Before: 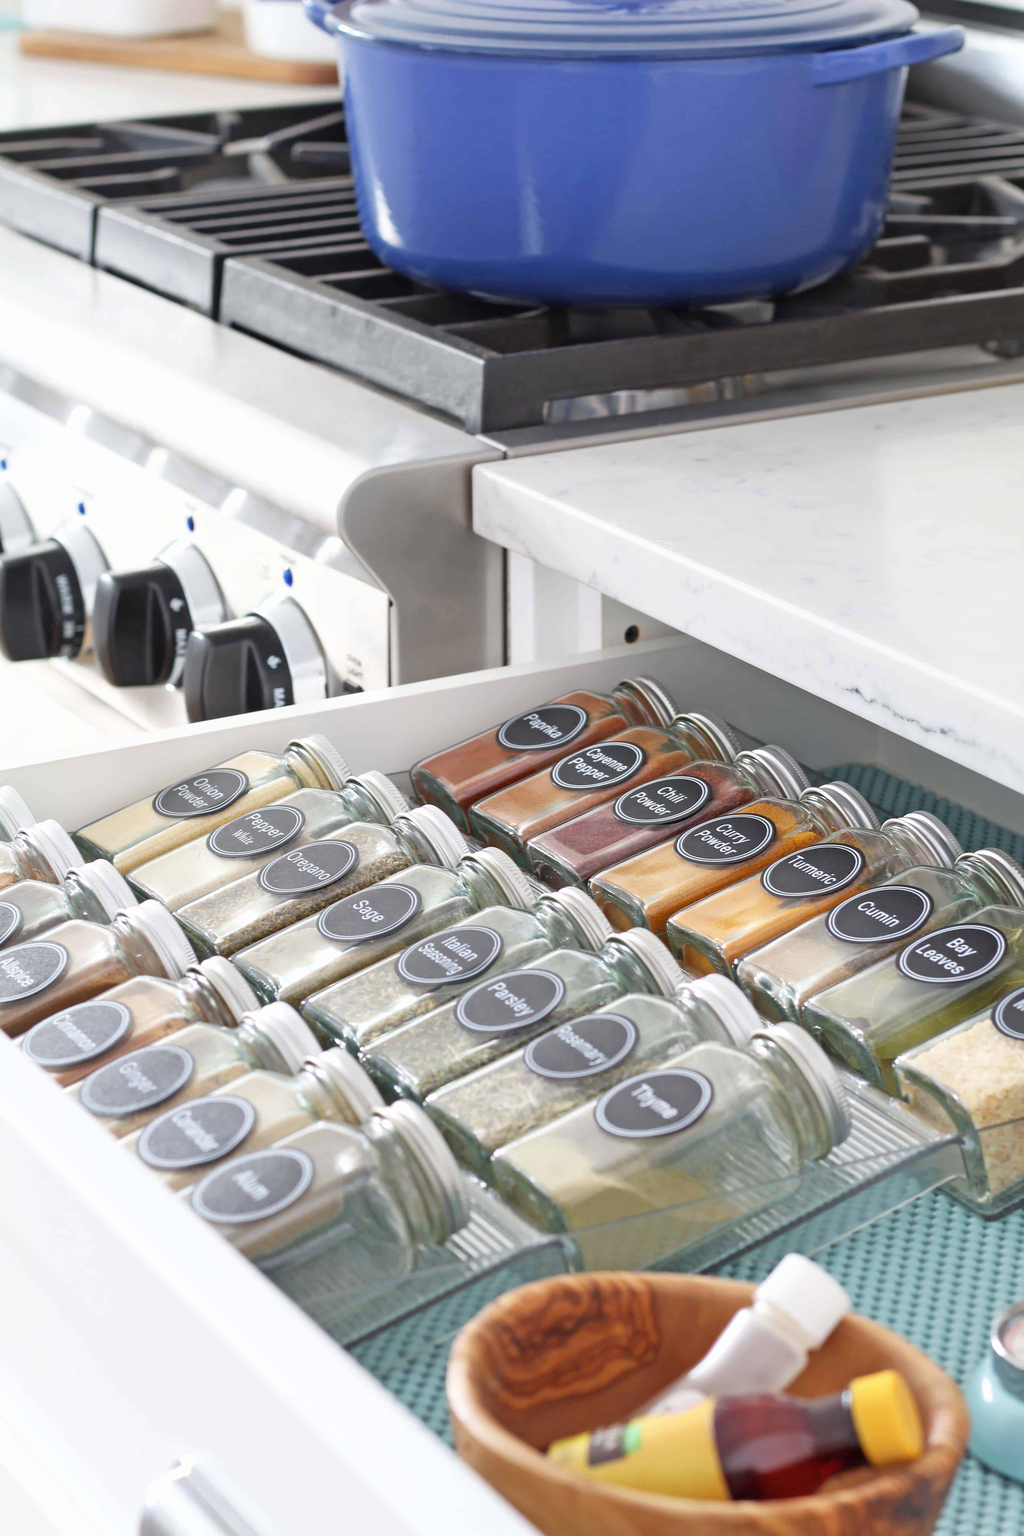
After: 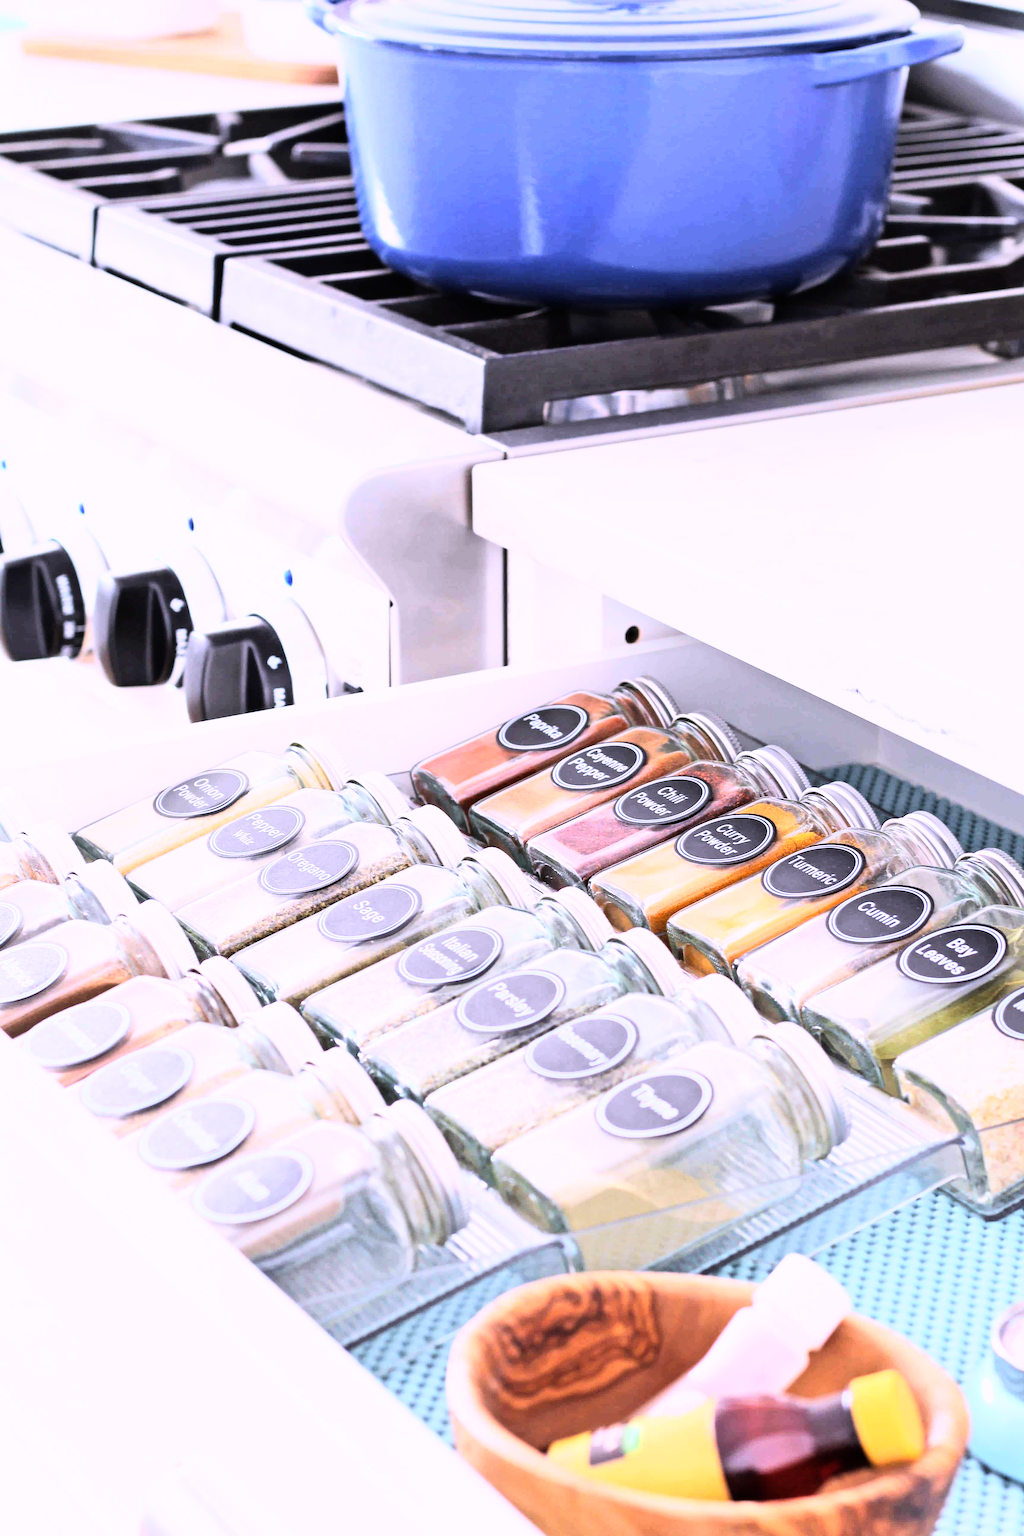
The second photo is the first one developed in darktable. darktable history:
rgb curve: curves: ch0 [(0, 0) (0.21, 0.15) (0.24, 0.21) (0.5, 0.75) (0.75, 0.96) (0.89, 0.99) (1, 1)]; ch1 [(0, 0.02) (0.21, 0.13) (0.25, 0.2) (0.5, 0.67) (0.75, 0.9) (0.89, 0.97) (1, 1)]; ch2 [(0, 0.02) (0.21, 0.13) (0.25, 0.2) (0.5, 0.67) (0.75, 0.9) (0.89, 0.97) (1, 1)], compensate middle gray true
white balance: red 1.042, blue 1.17
